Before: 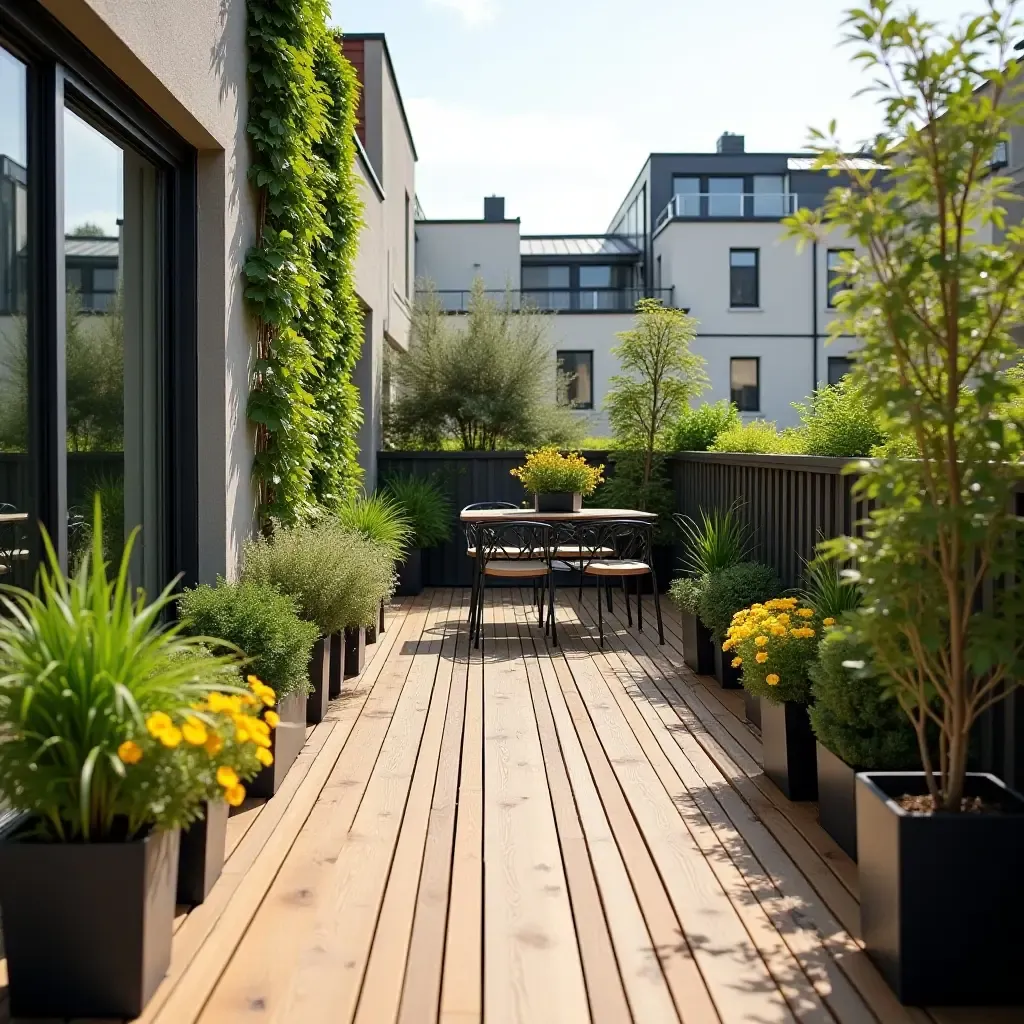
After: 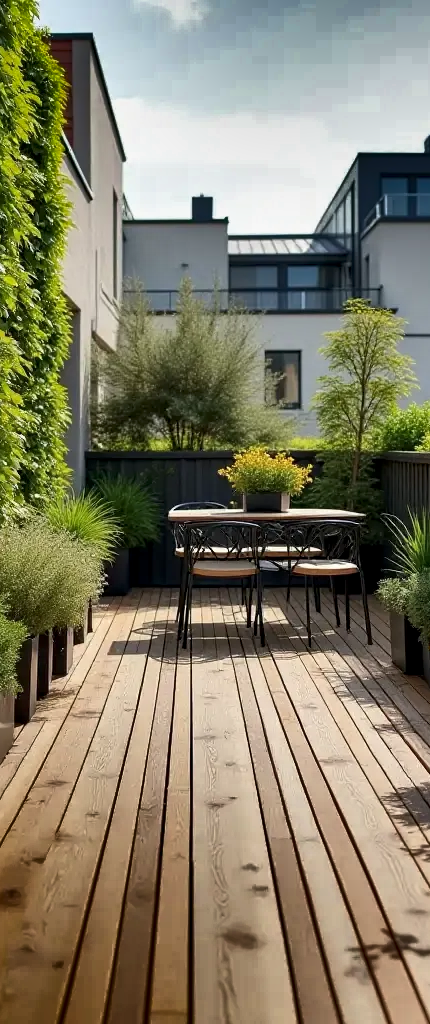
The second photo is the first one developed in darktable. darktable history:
crop: left 28.551%, right 29.39%
shadows and highlights: radius 123.8, shadows 98.88, white point adjustment -2.95, highlights -98.37, soften with gaussian
local contrast: highlights 104%, shadows 102%, detail 131%, midtone range 0.2
